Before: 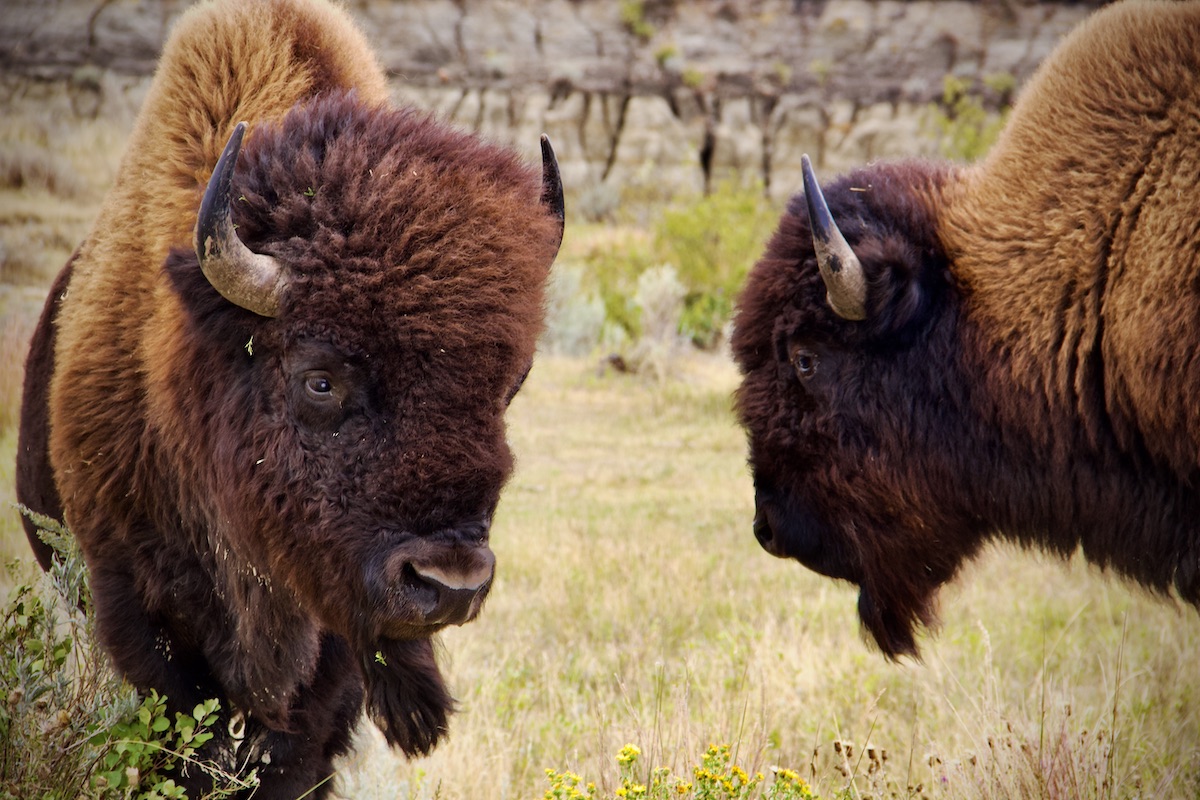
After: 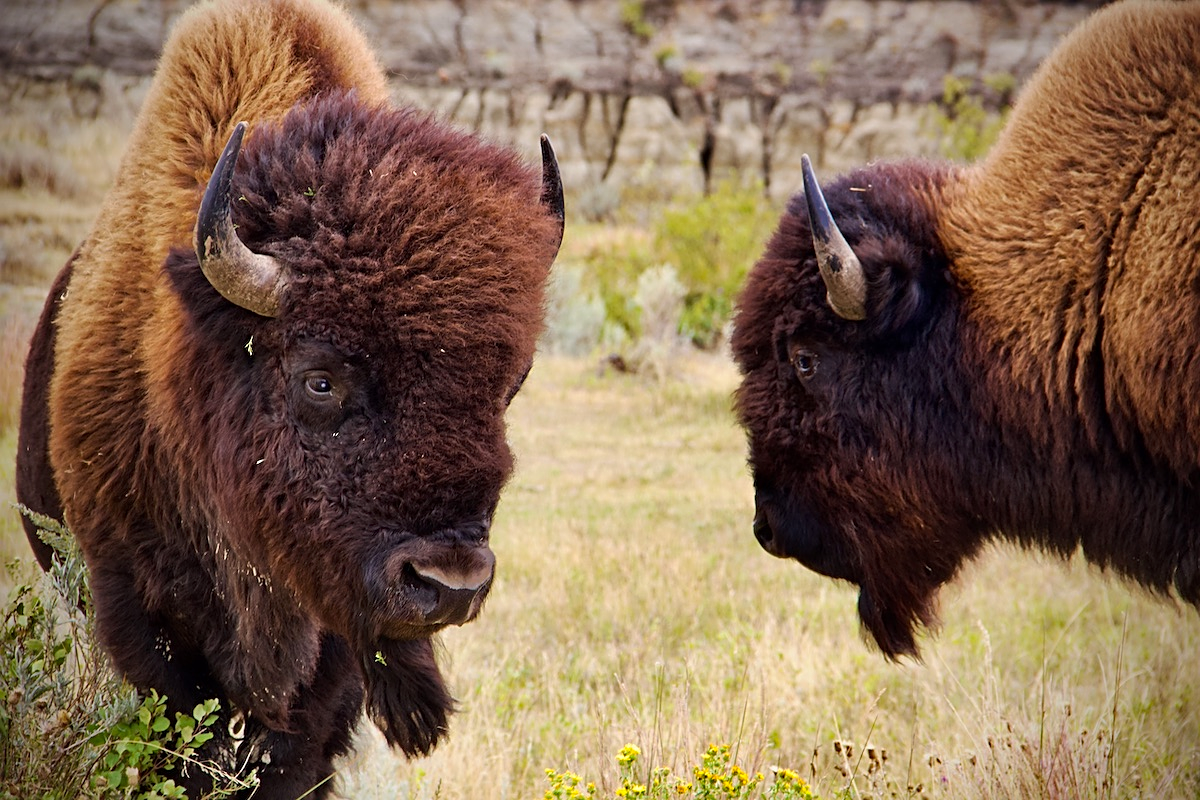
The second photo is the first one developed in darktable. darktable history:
sharpen: on, module defaults
contrast brightness saturation: saturation -0.06
